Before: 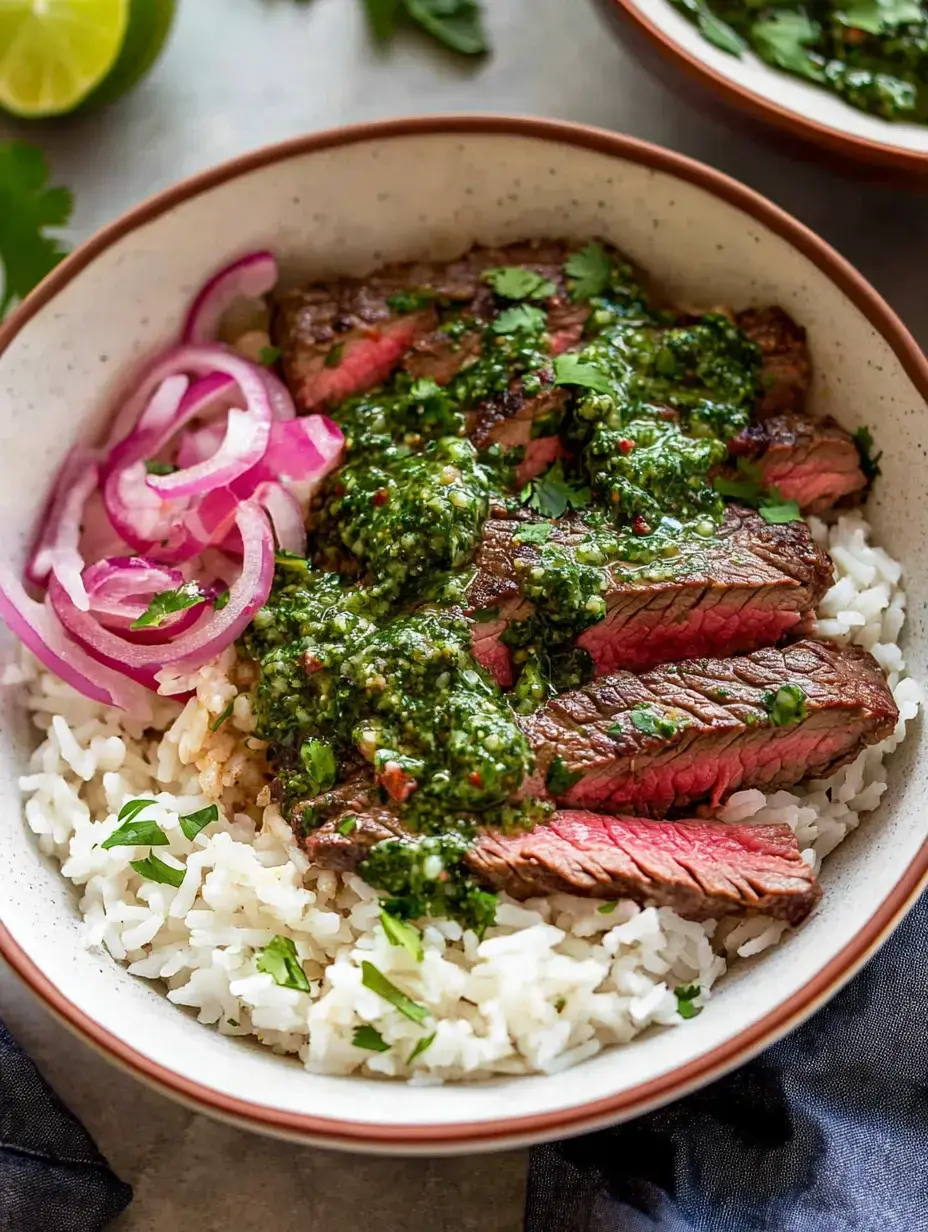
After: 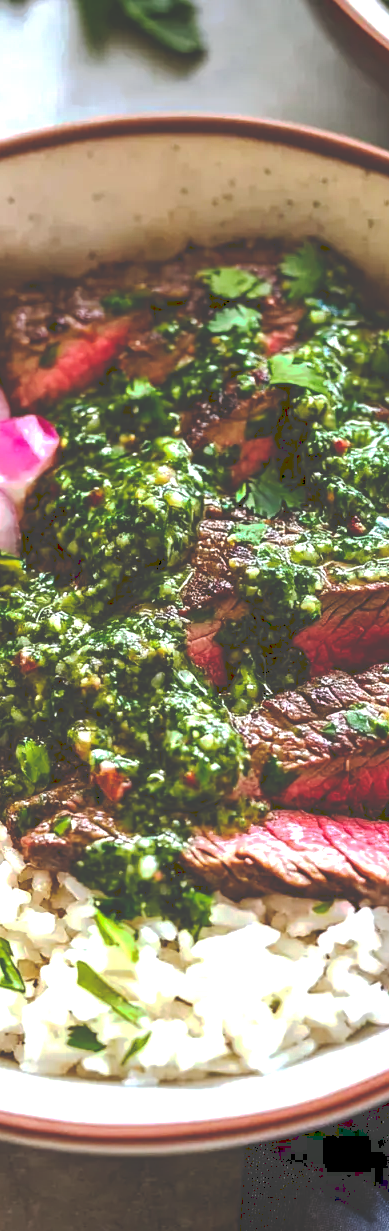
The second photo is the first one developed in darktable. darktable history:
color balance rgb: shadows lift › chroma 0.671%, shadows lift › hue 114.79°, highlights gain › luminance 16.365%, highlights gain › chroma 2.918%, highlights gain › hue 259.65°, perceptual saturation grading › global saturation 30.582%, perceptual brilliance grading › global brilliance -5.295%, perceptual brilliance grading › highlights 24.554%, perceptual brilliance grading › mid-tones 6.841%, perceptual brilliance grading › shadows -4.763%
crop: left 30.796%, right 27.22%
vignetting: fall-off start 97.22%, brightness -0.415, saturation -0.29, width/height ratio 1.185
tone curve: curves: ch0 [(0, 0) (0.003, 0.264) (0.011, 0.264) (0.025, 0.265) (0.044, 0.269) (0.069, 0.273) (0.1, 0.28) (0.136, 0.292) (0.177, 0.309) (0.224, 0.336) (0.277, 0.371) (0.335, 0.412) (0.399, 0.469) (0.468, 0.533) (0.543, 0.595) (0.623, 0.66) (0.709, 0.73) (0.801, 0.8) (0.898, 0.854) (1, 1)], preserve colors none
